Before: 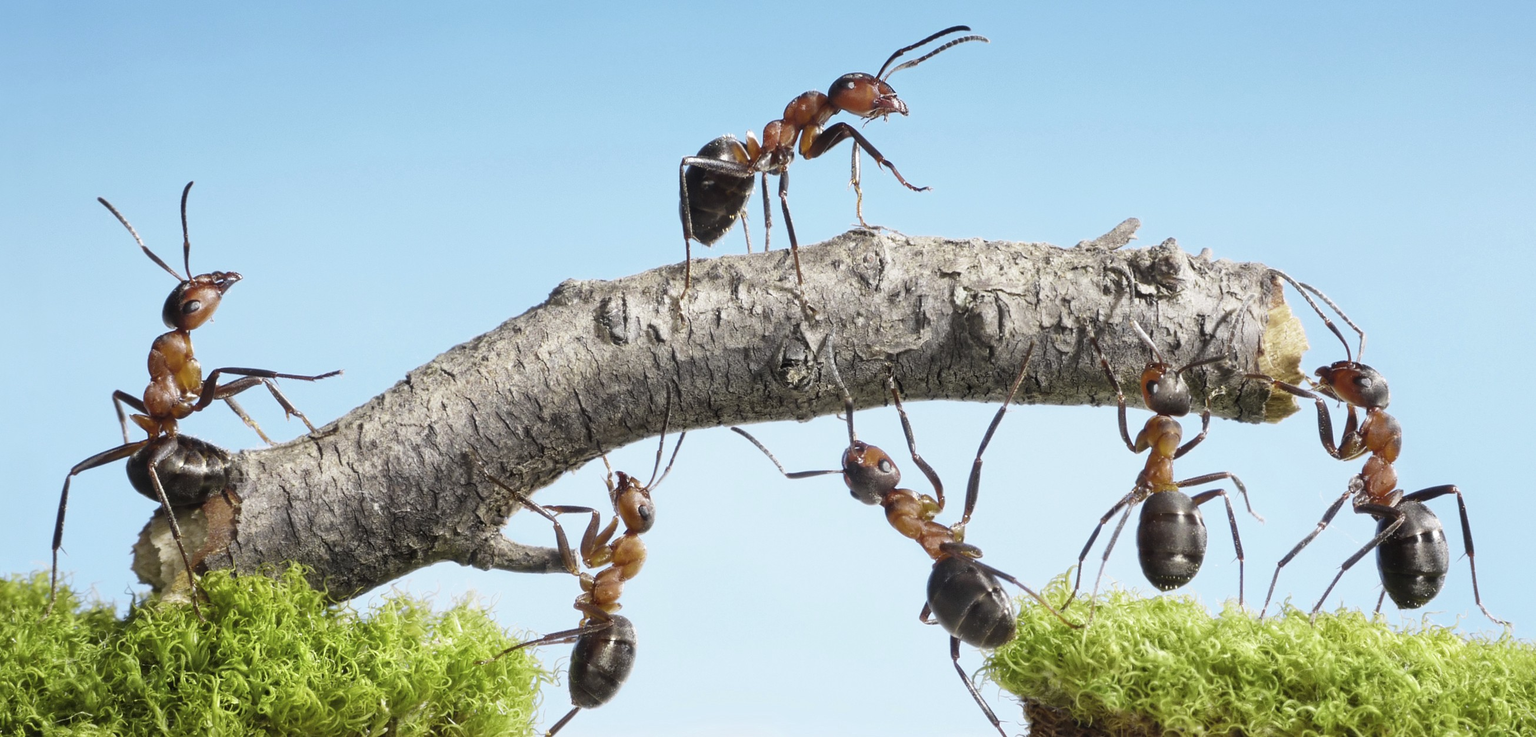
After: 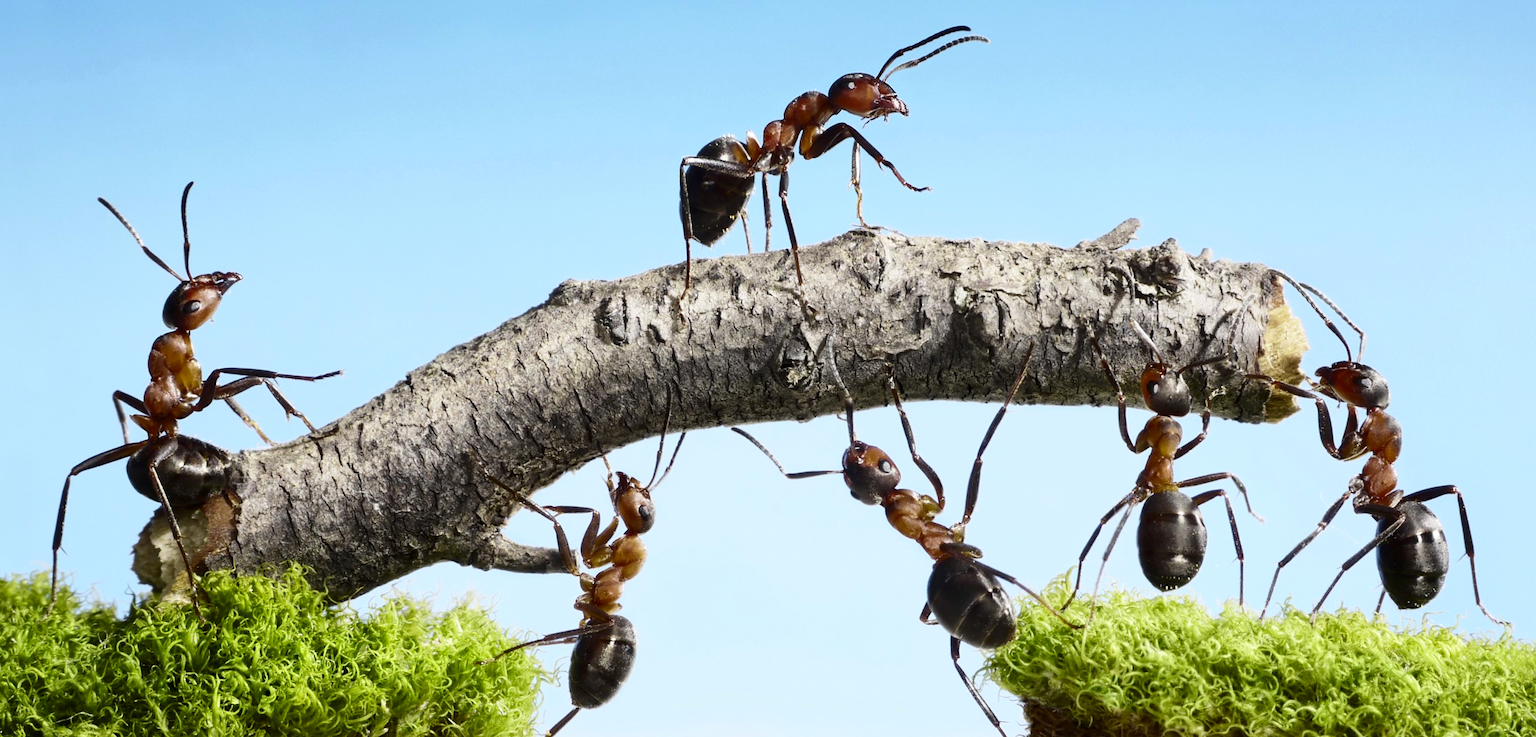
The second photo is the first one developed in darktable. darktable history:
contrast brightness saturation: contrast 0.21, brightness -0.11, saturation 0.21
